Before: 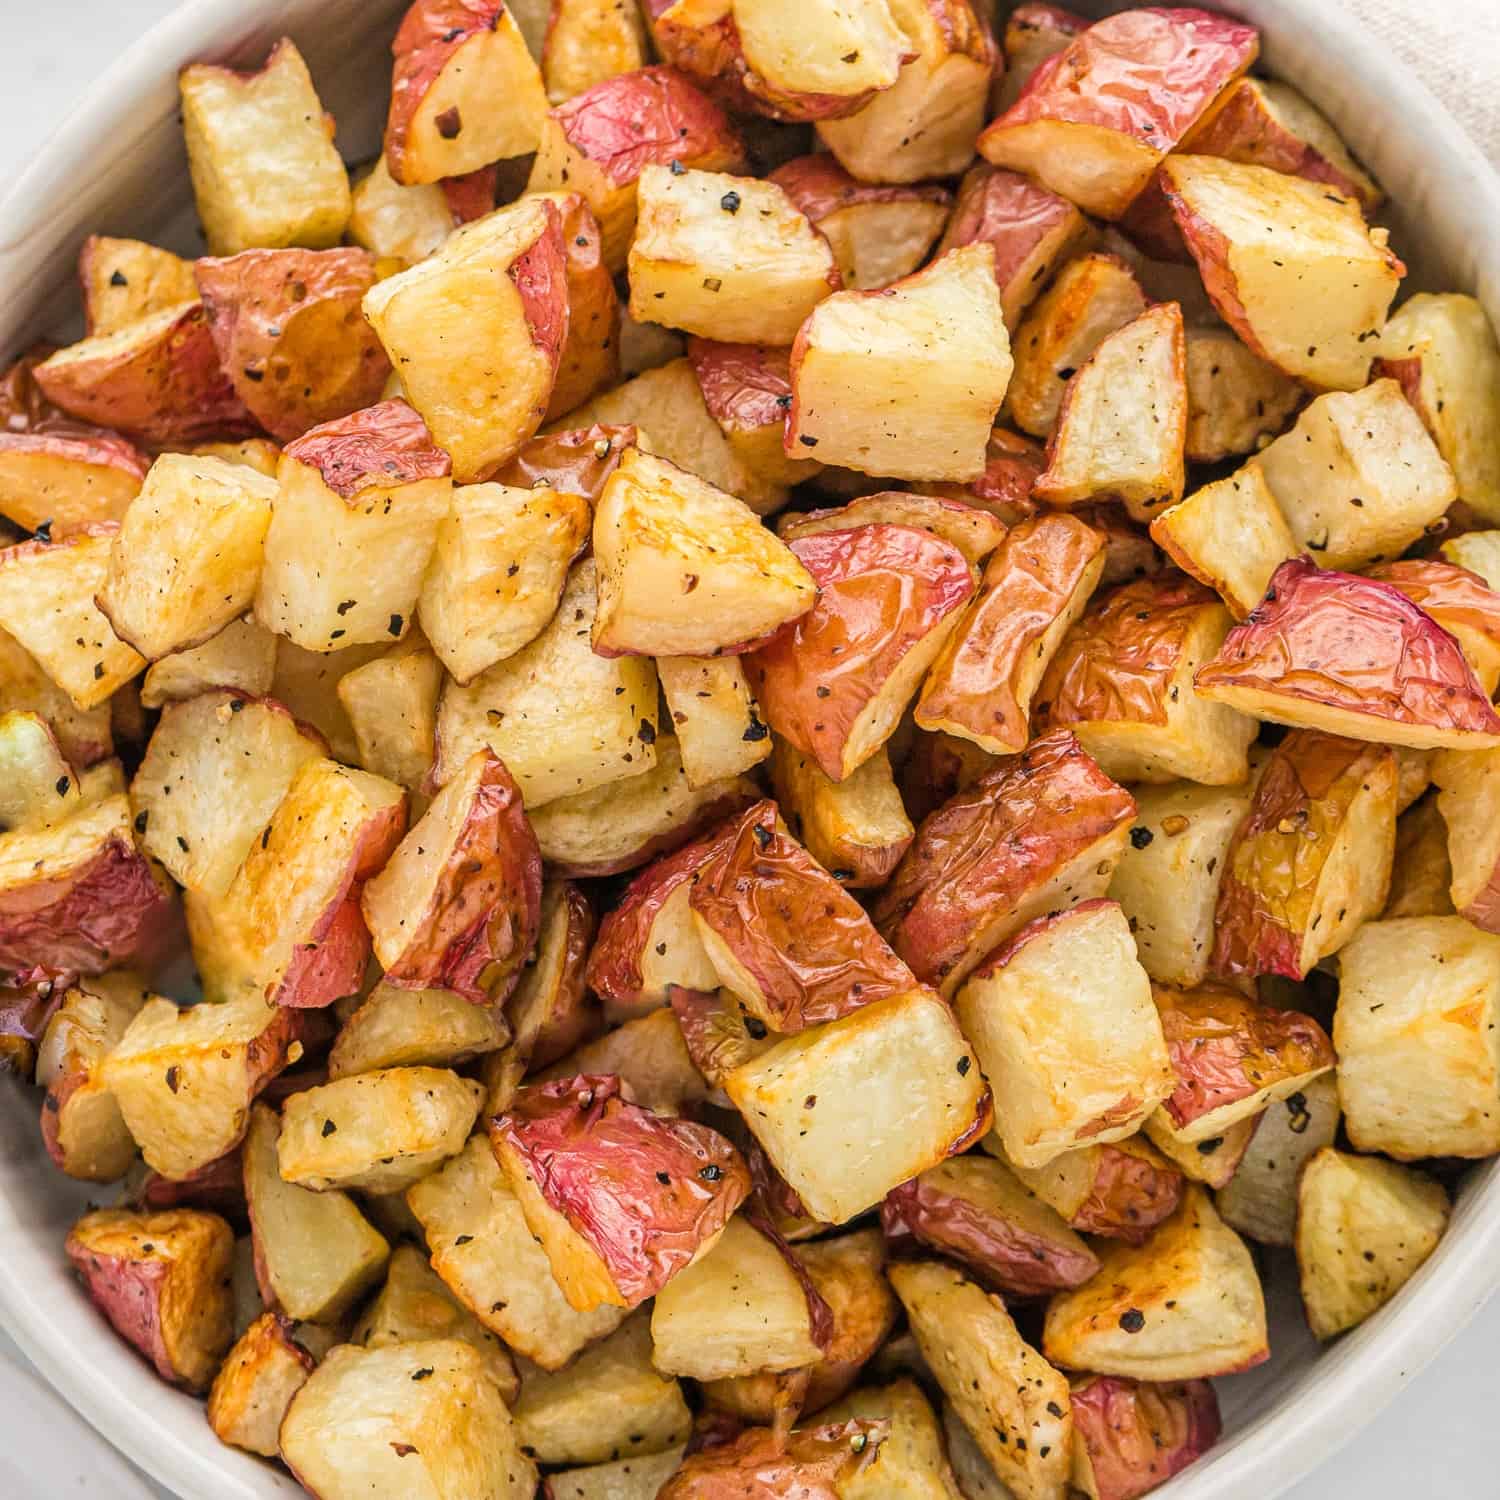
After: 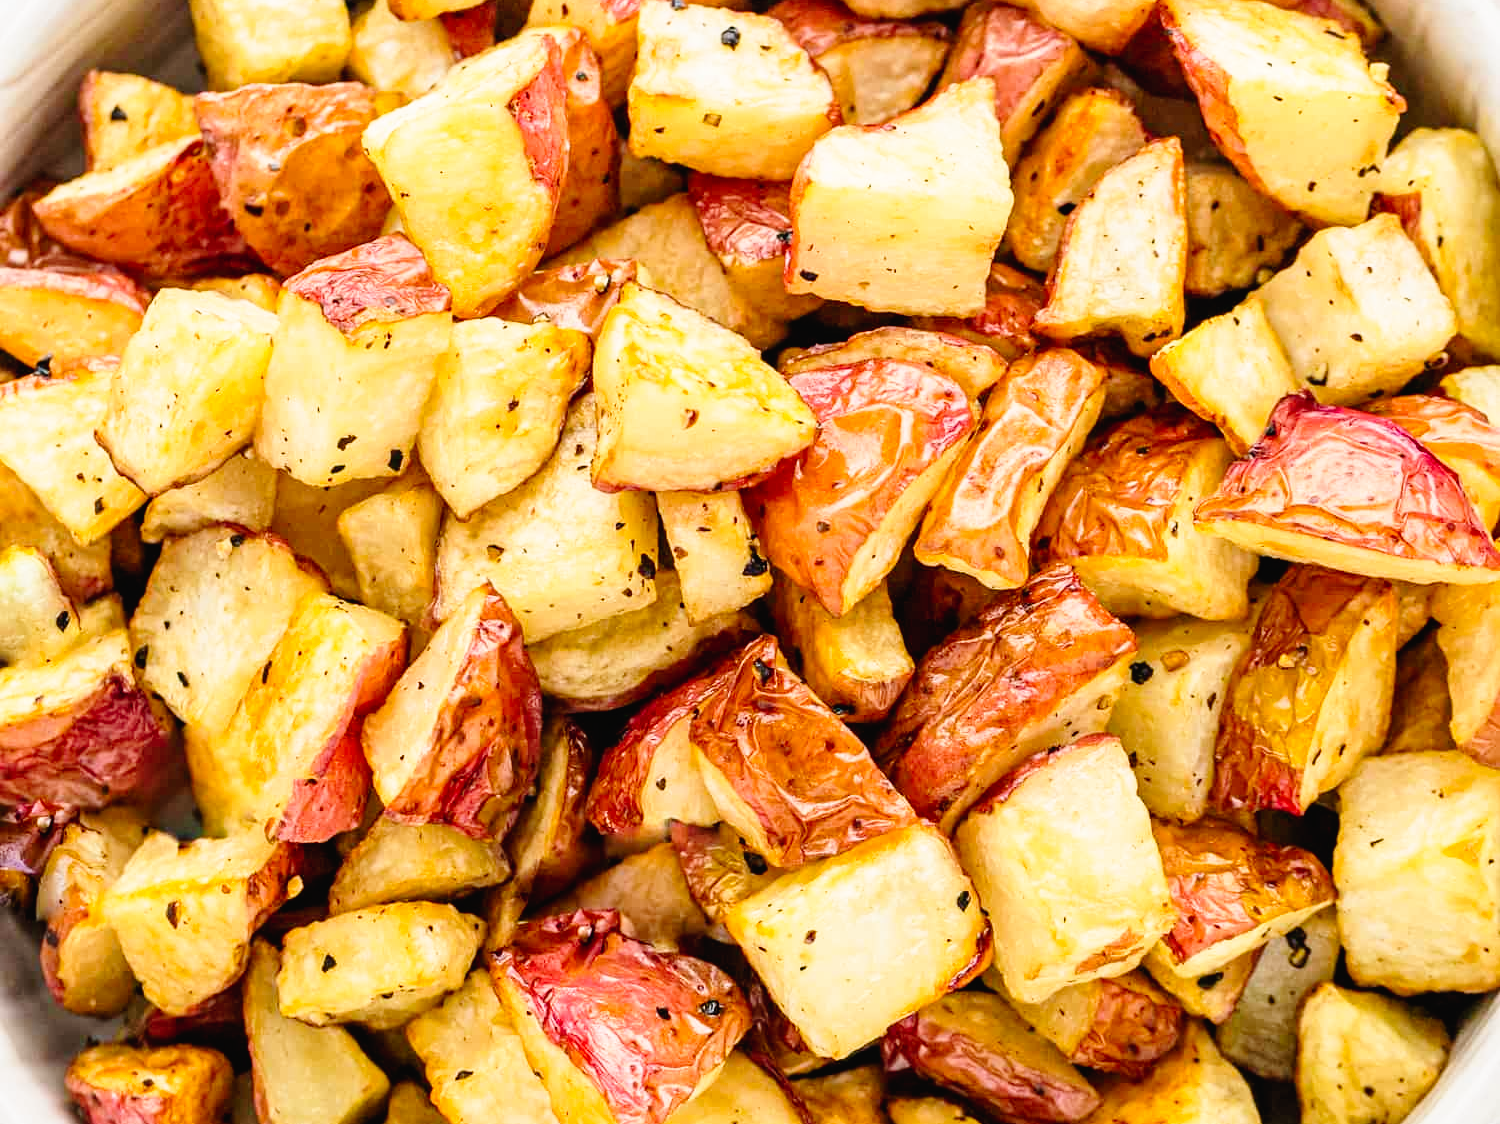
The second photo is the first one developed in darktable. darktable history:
tone curve: curves: ch0 [(0, 0.016) (0.11, 0.039) (0.259, 0.235) (0.383, 0.437) (0.499, 0.597) (0.733, 0.867) (0.843, 0.948) (1, 1)], preserve colors none
crop: top 11.061%, bottom 13.954%
